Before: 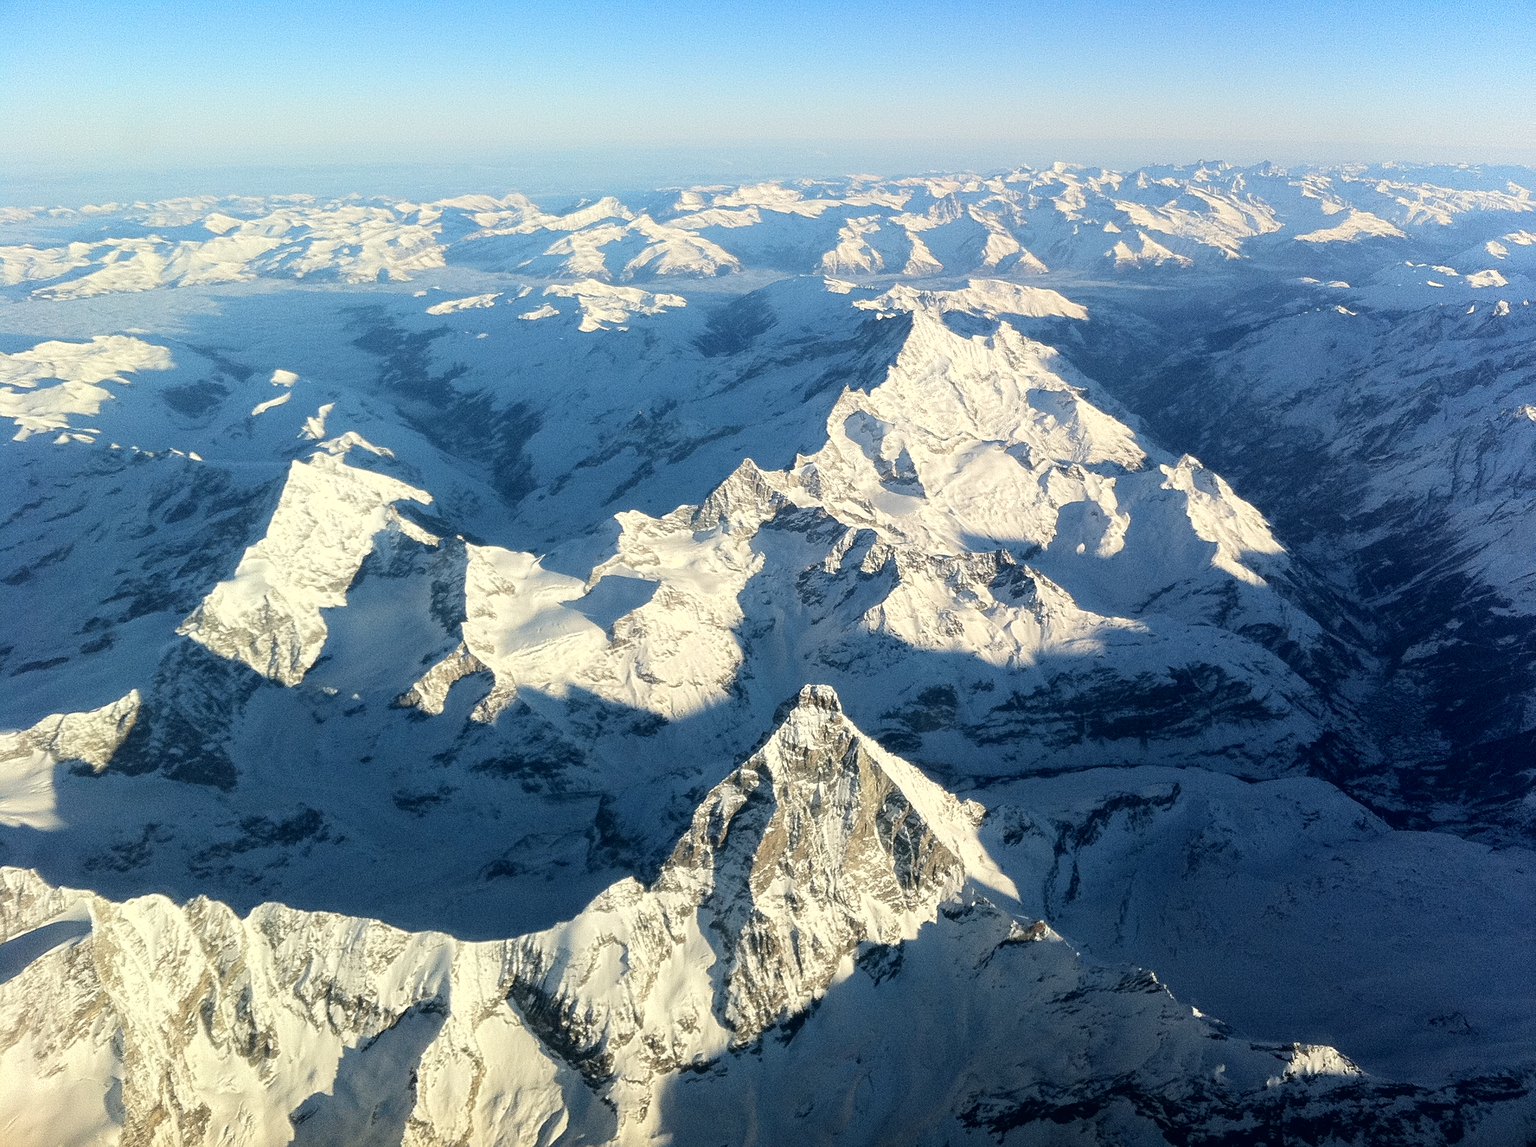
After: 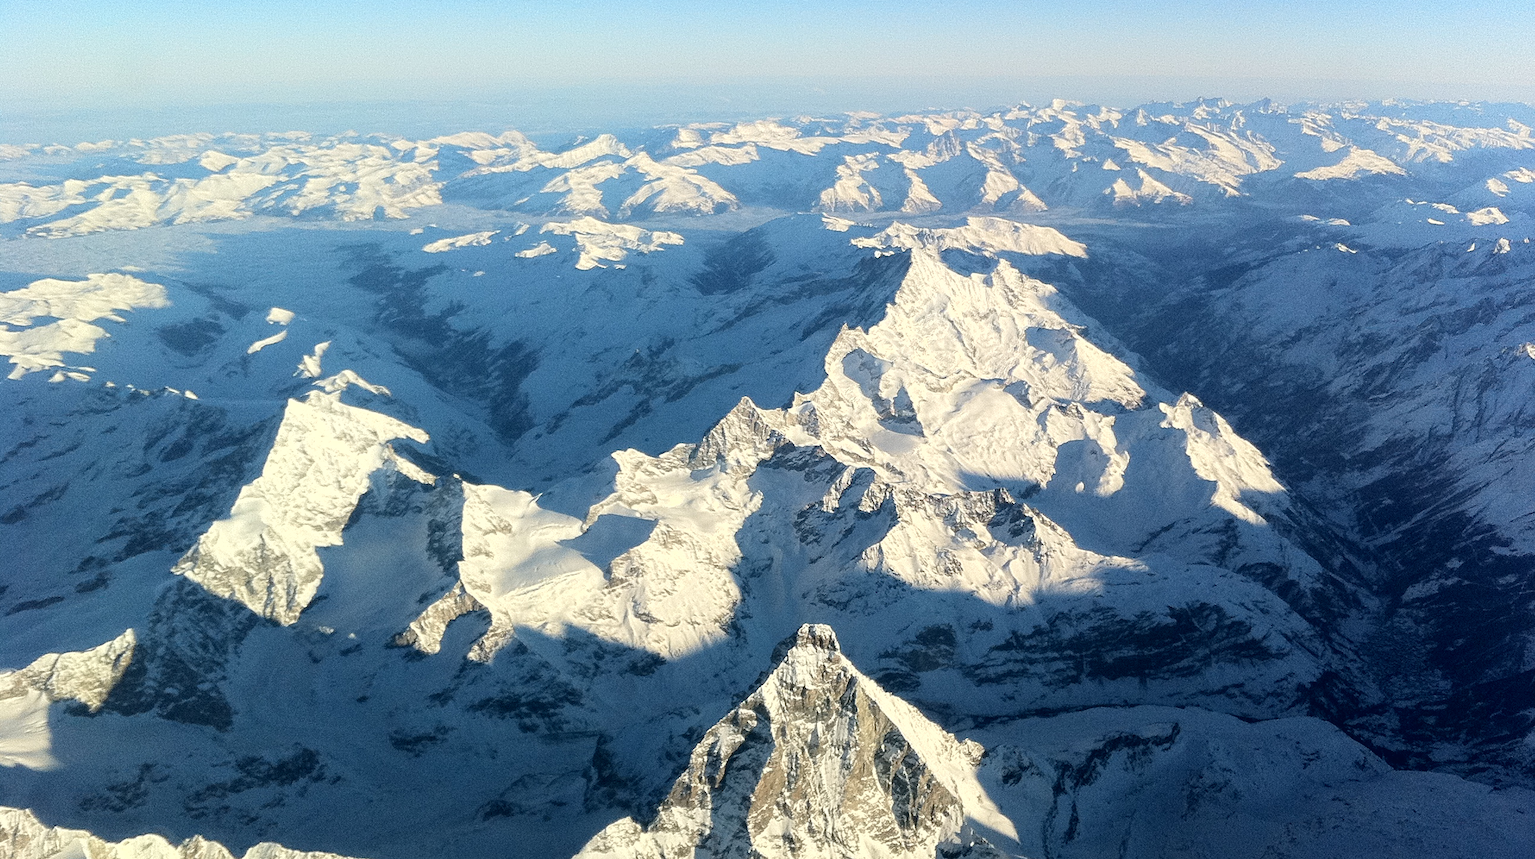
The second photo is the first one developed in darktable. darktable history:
crop: left 0.383%, top 5.55%, bottom 19.805%
